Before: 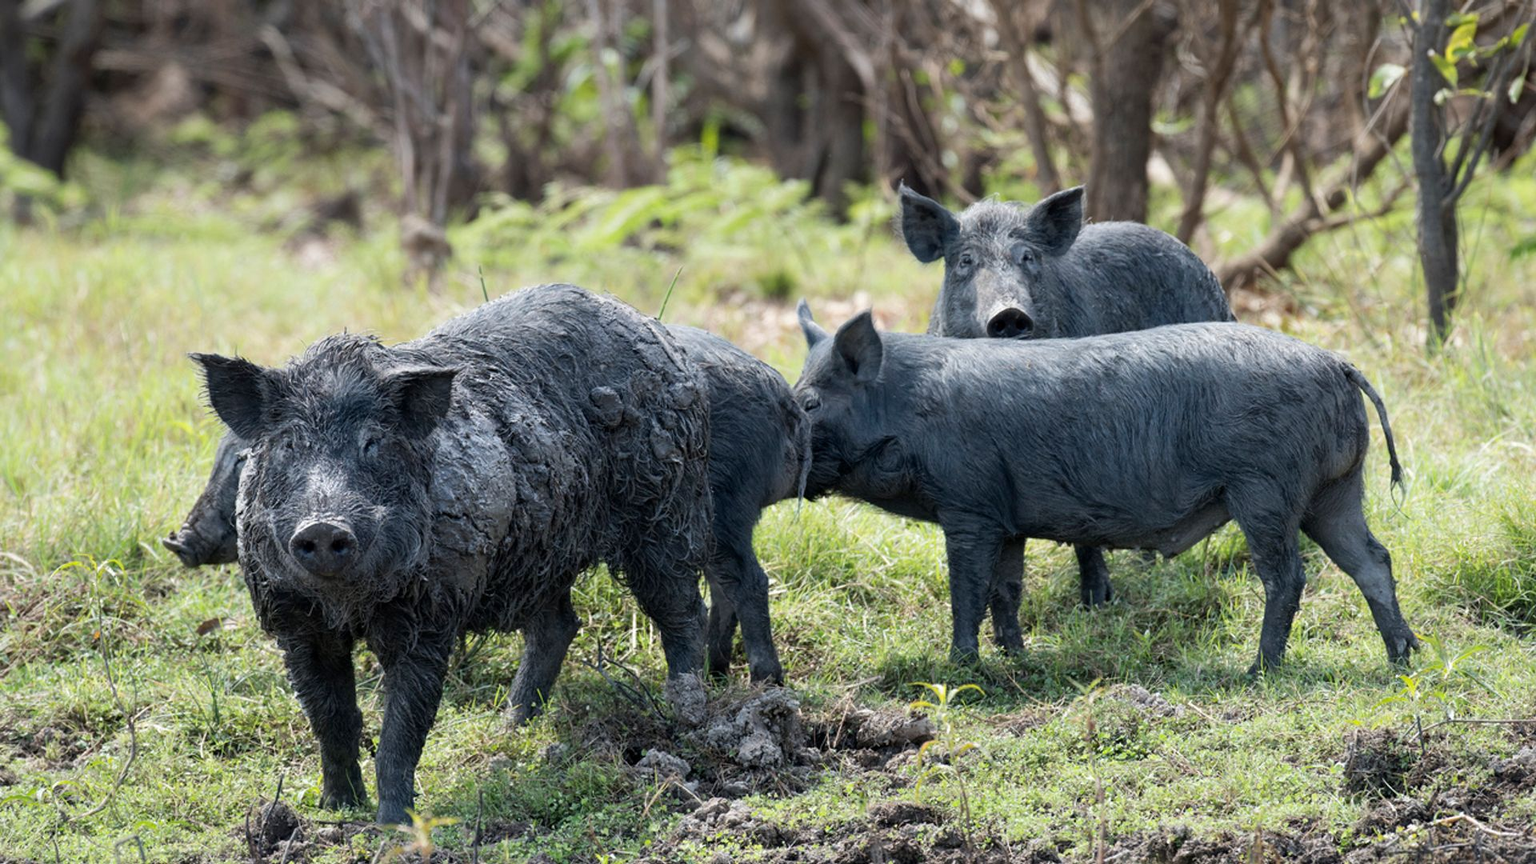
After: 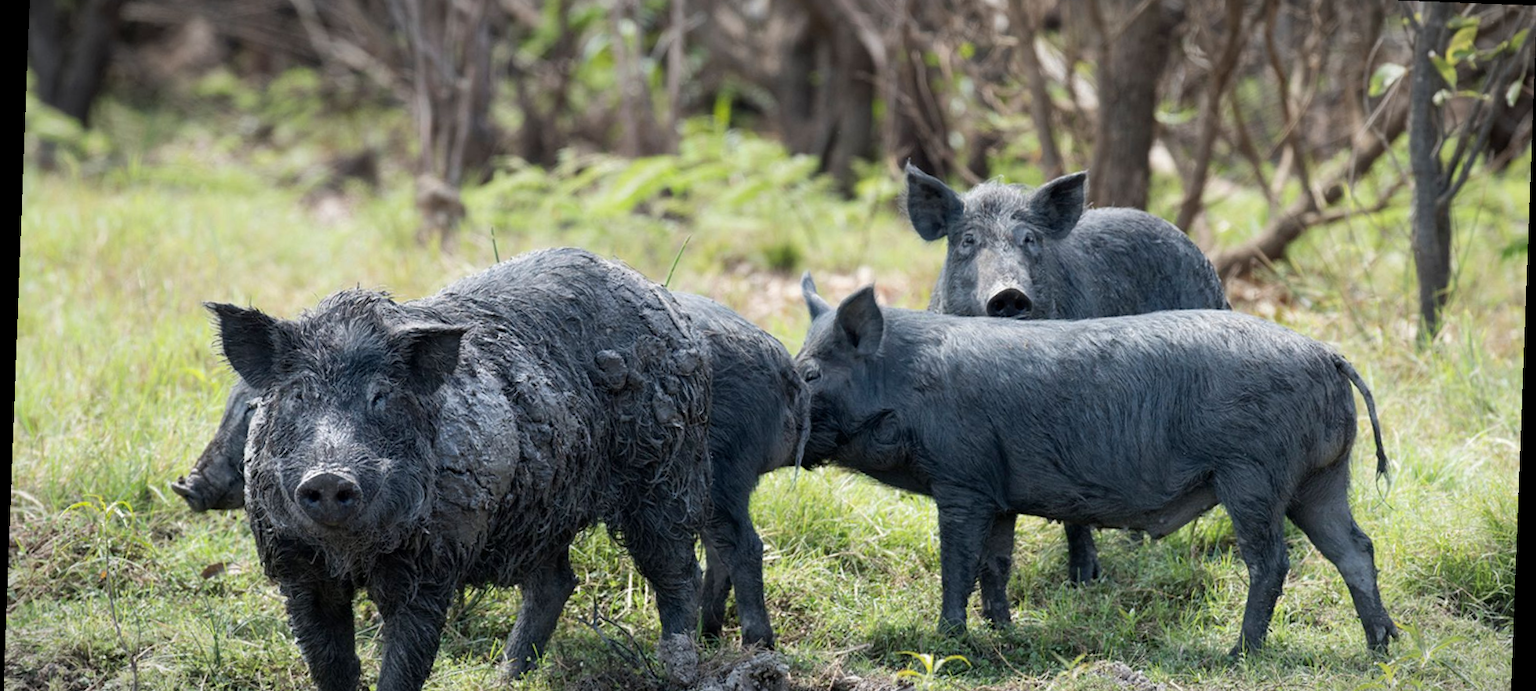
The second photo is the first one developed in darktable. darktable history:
crop: top 5.667%, bottom 17.637%
rotate and perspective: rotation 2.17°, automatic cropping off
vignetting: fall-off start 100%, fall-off radius 64.94%, automatic ratio true, unbound false
